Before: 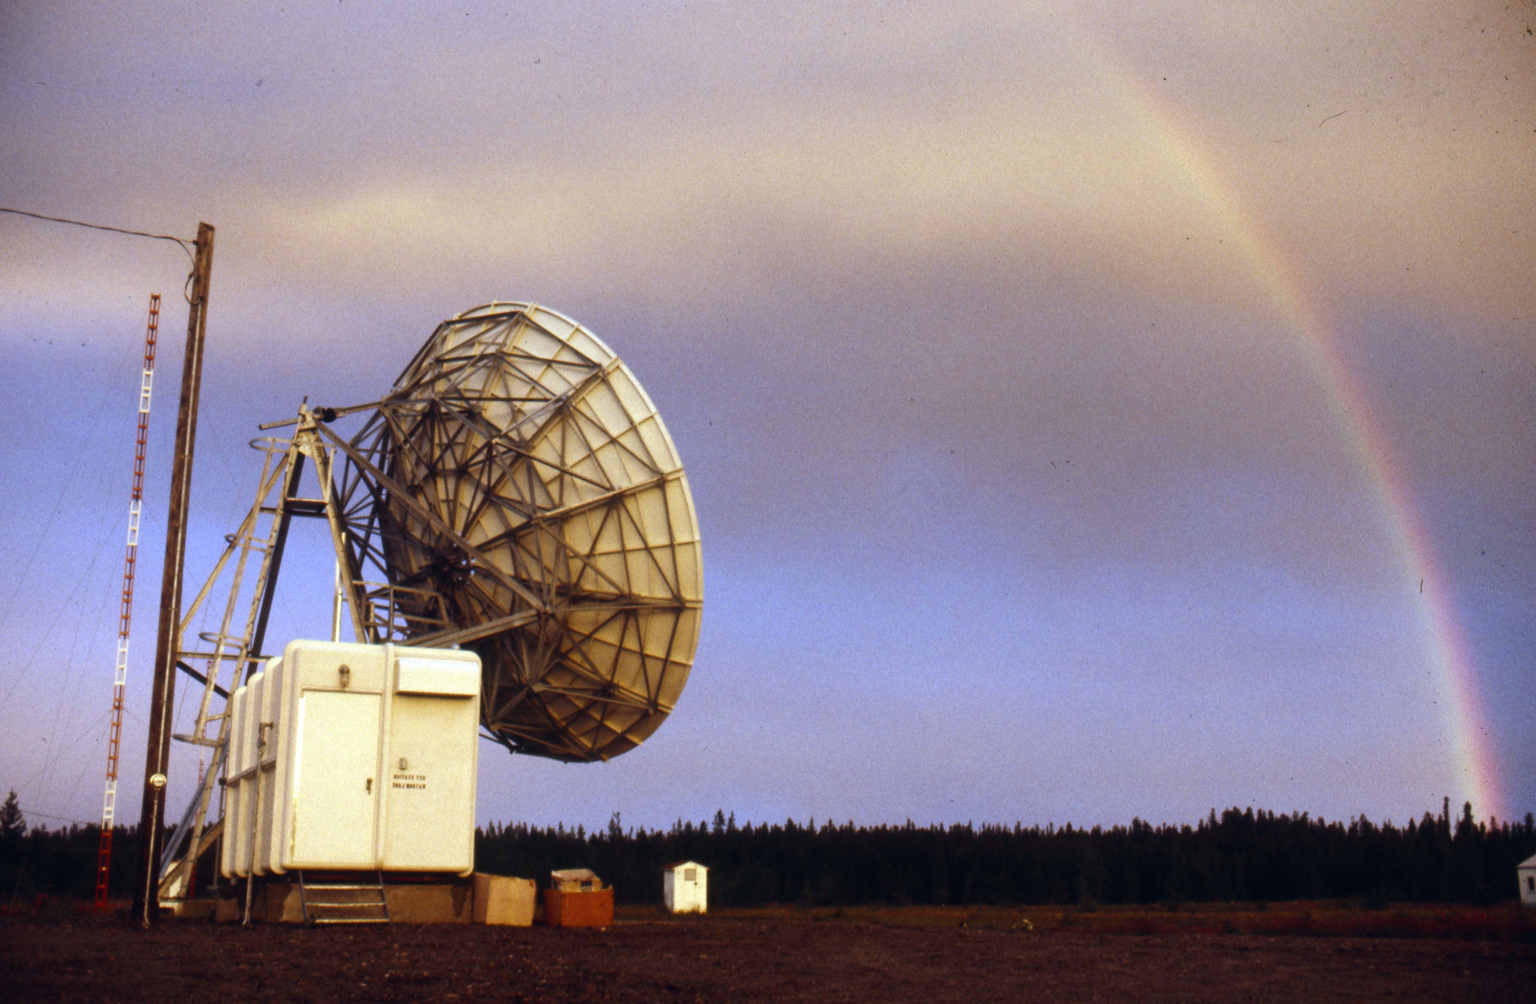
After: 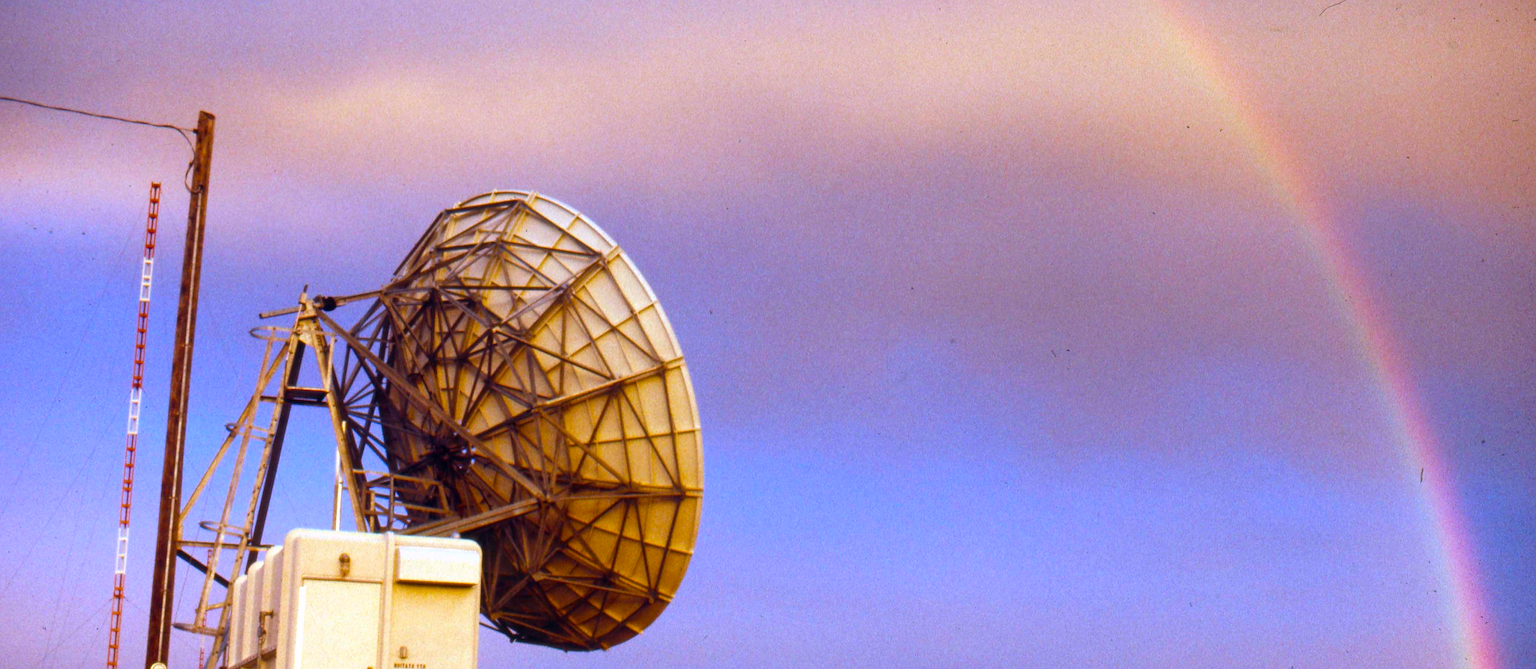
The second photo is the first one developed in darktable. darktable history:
crop: top 11.166%, bottom 22.168%
color balance rgb: perceptual saturation grading › global saturation 30%, global vibrance 30%
white balance: red 1.004, blue 1.096
sharpen: on, module defaults
